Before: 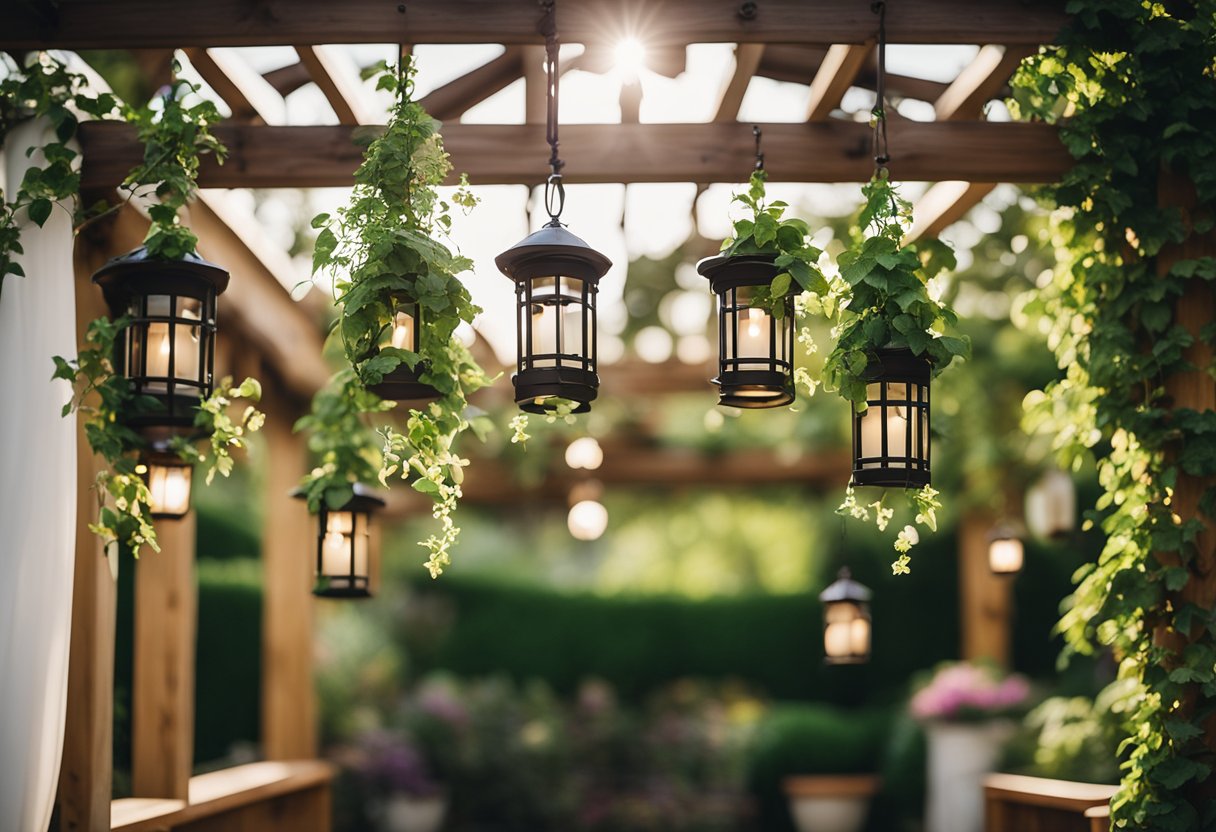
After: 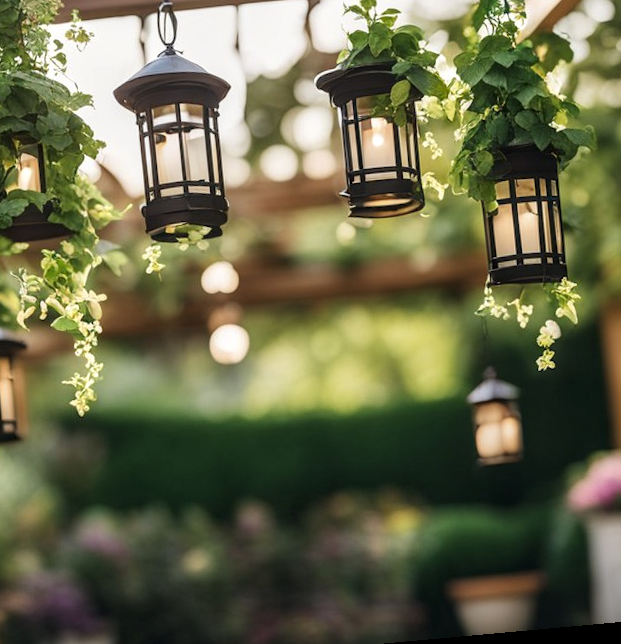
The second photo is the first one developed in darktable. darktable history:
rotate and perspective: rotation -5.2°, automatic cropping off
local contrast: on, module defaults
crop: left 31.379%, top 24.658%, right 20.326%, bottom 6.628%
